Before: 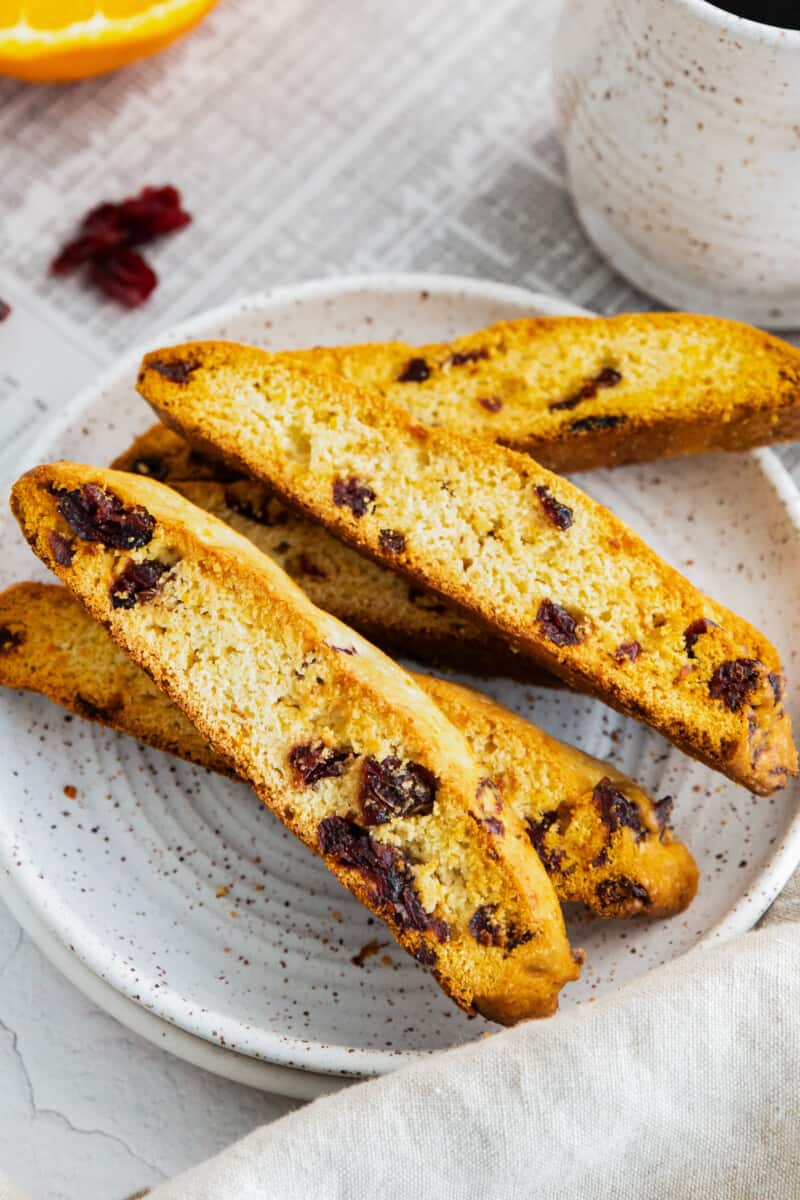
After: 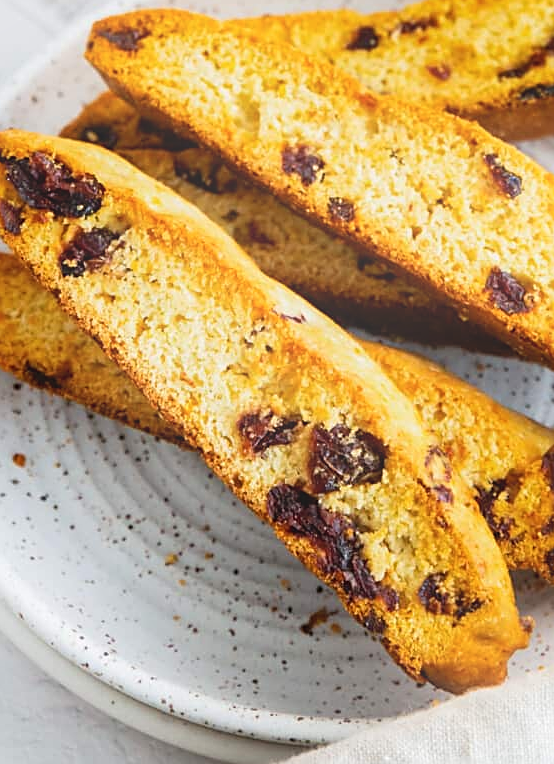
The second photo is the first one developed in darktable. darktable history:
sharpen: on, module defaults
crop: left 6.488%, top 27.668%, right 24.183%, bottom 8.656%
bloom: size 16%, threshold 98%, strength 20%
